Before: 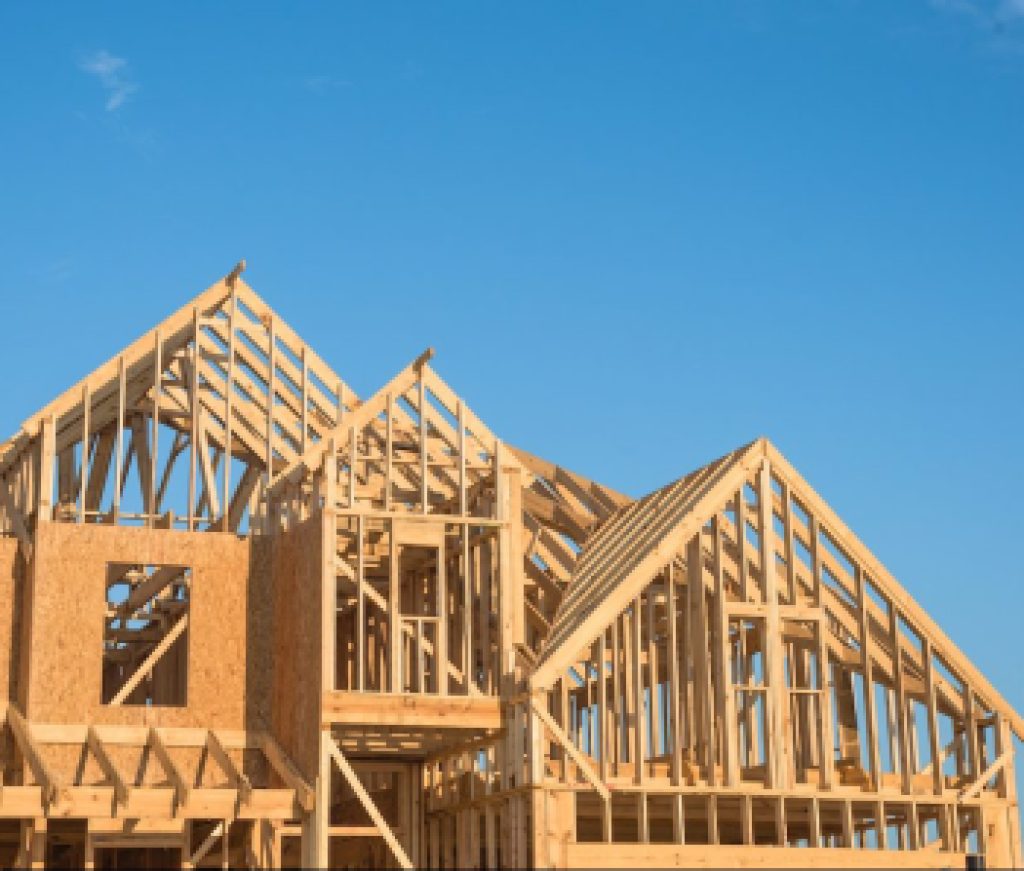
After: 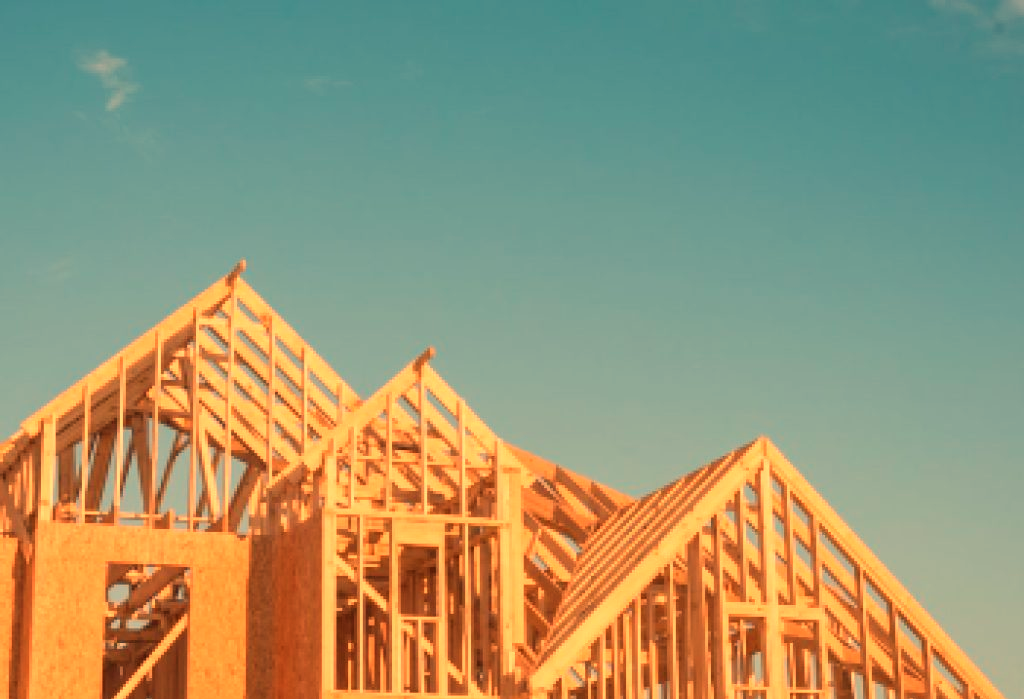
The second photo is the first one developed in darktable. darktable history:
white balance: red 1.467, blue 0.684
crop: bottom 19.644%
